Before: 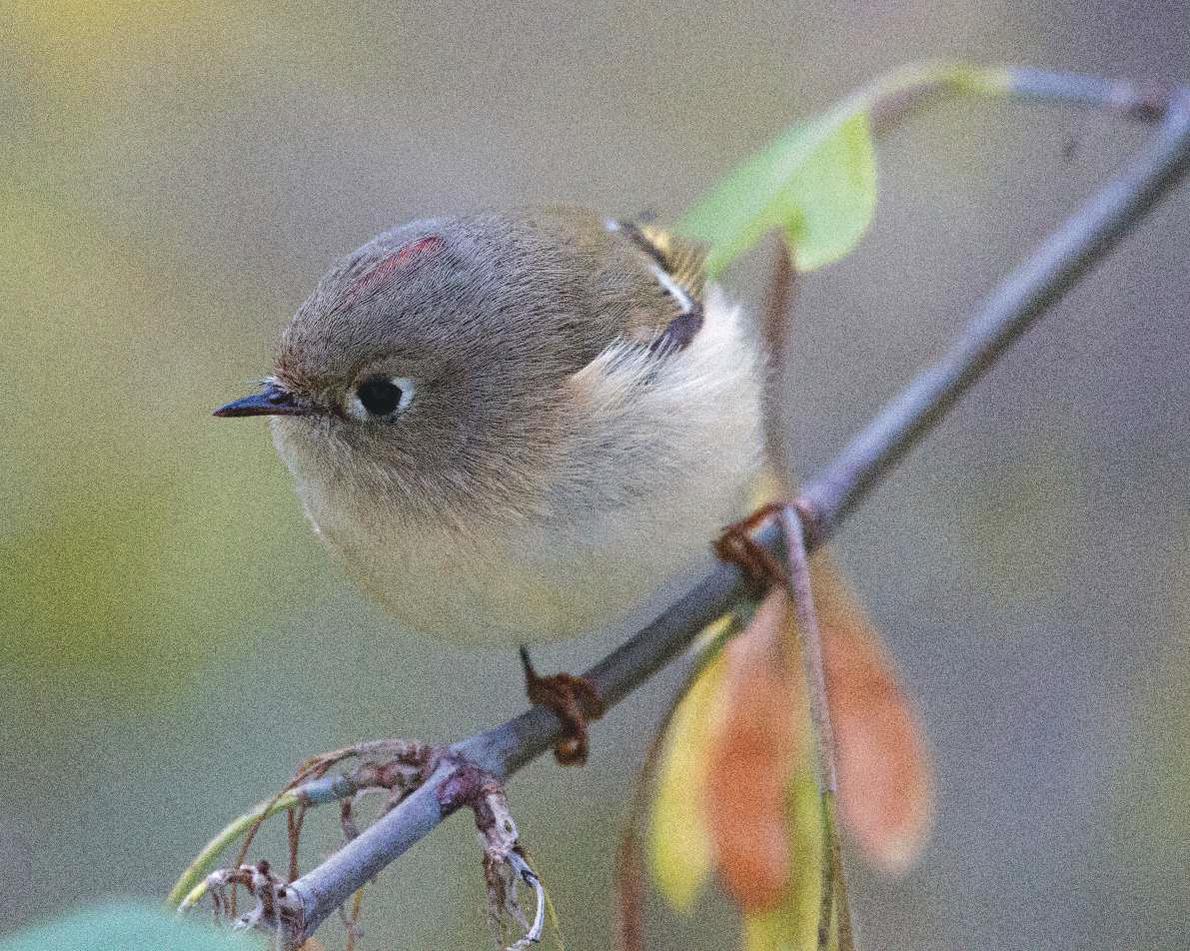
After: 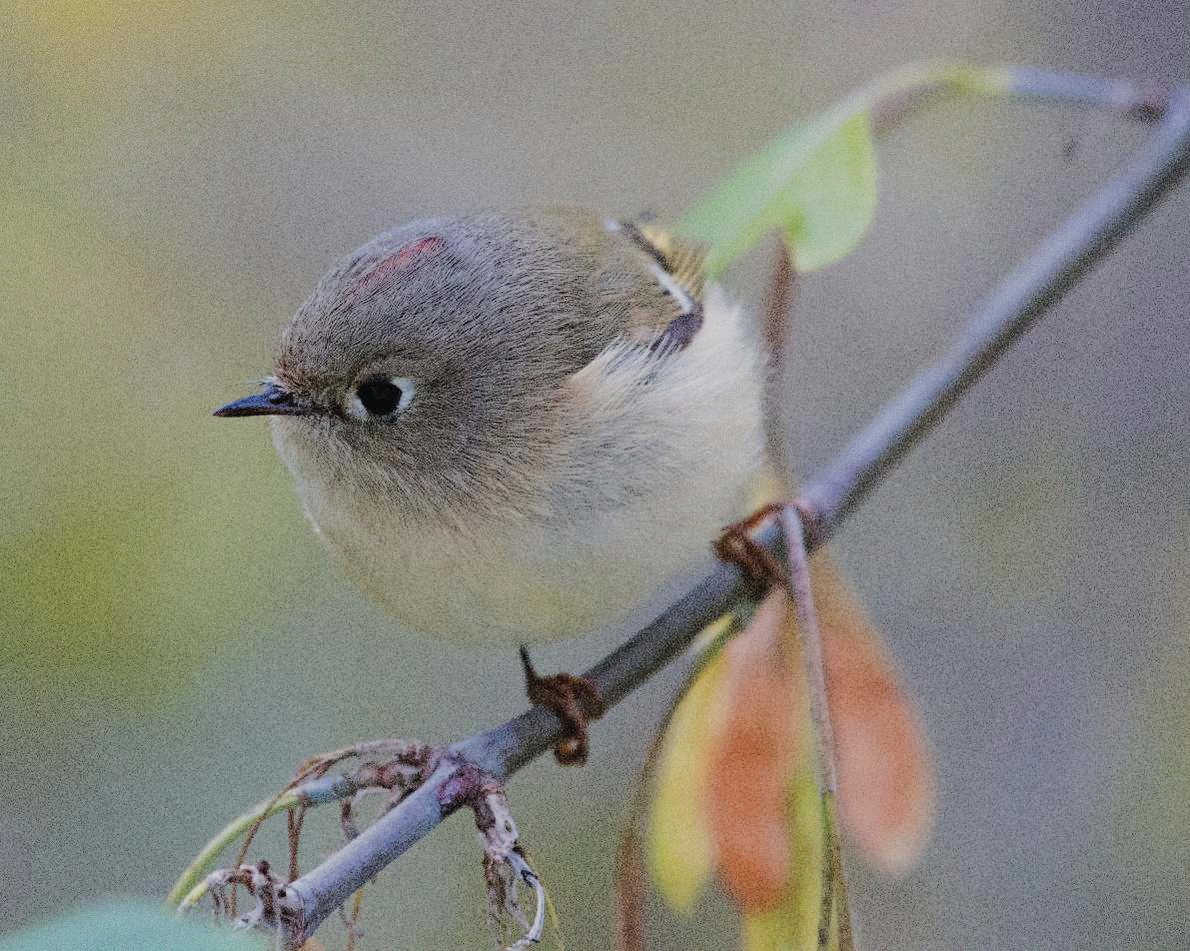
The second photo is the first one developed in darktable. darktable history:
filmic rgb: black relative exposure -7.25 EV, white relative exposure 5.06 EV, threshold 6 EV, hardness 3.2, enable highlight reconstruction true
